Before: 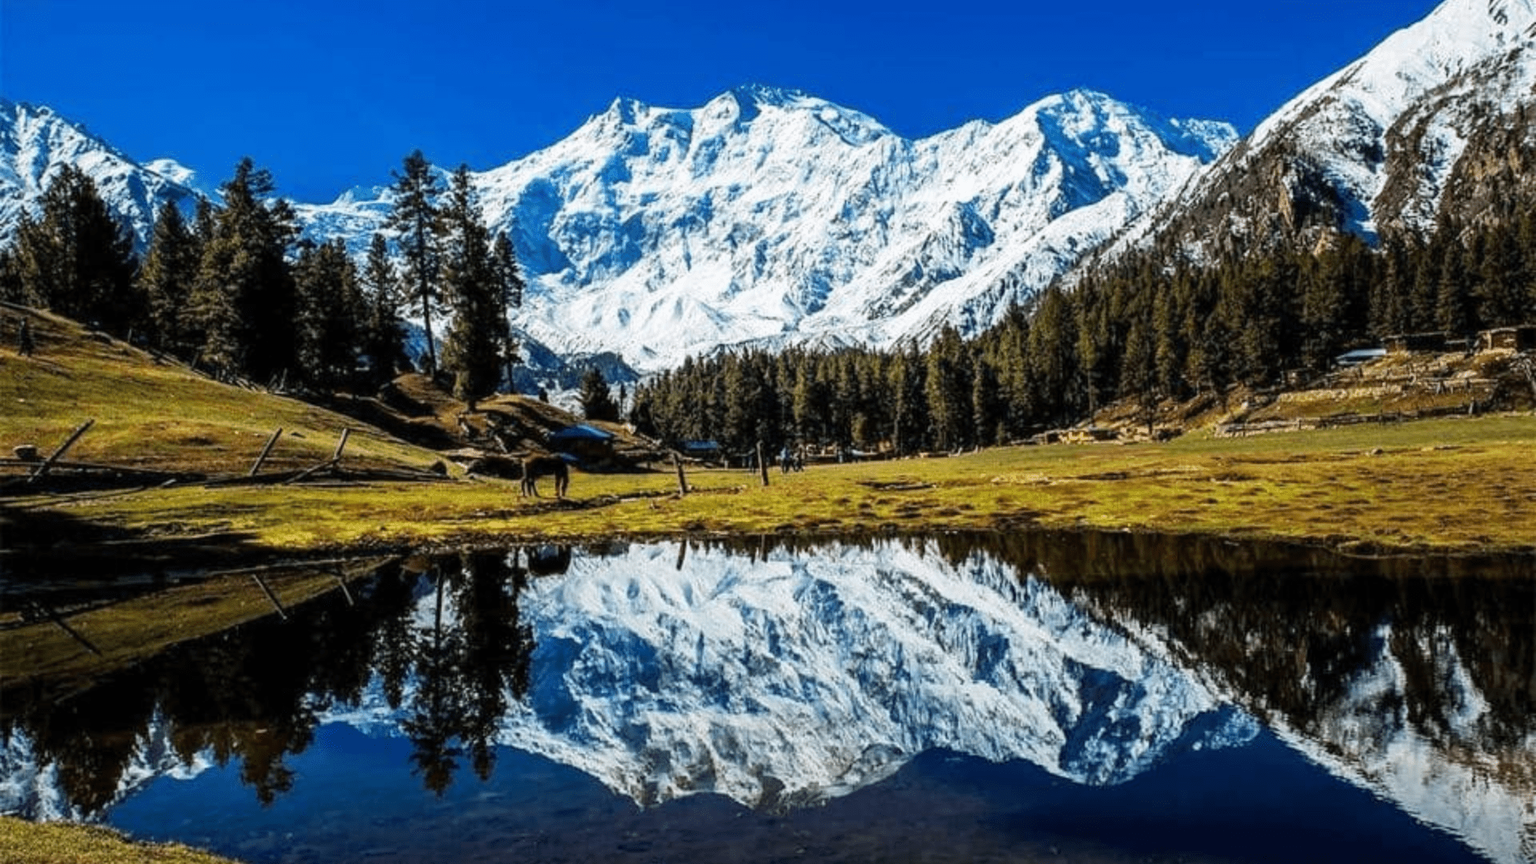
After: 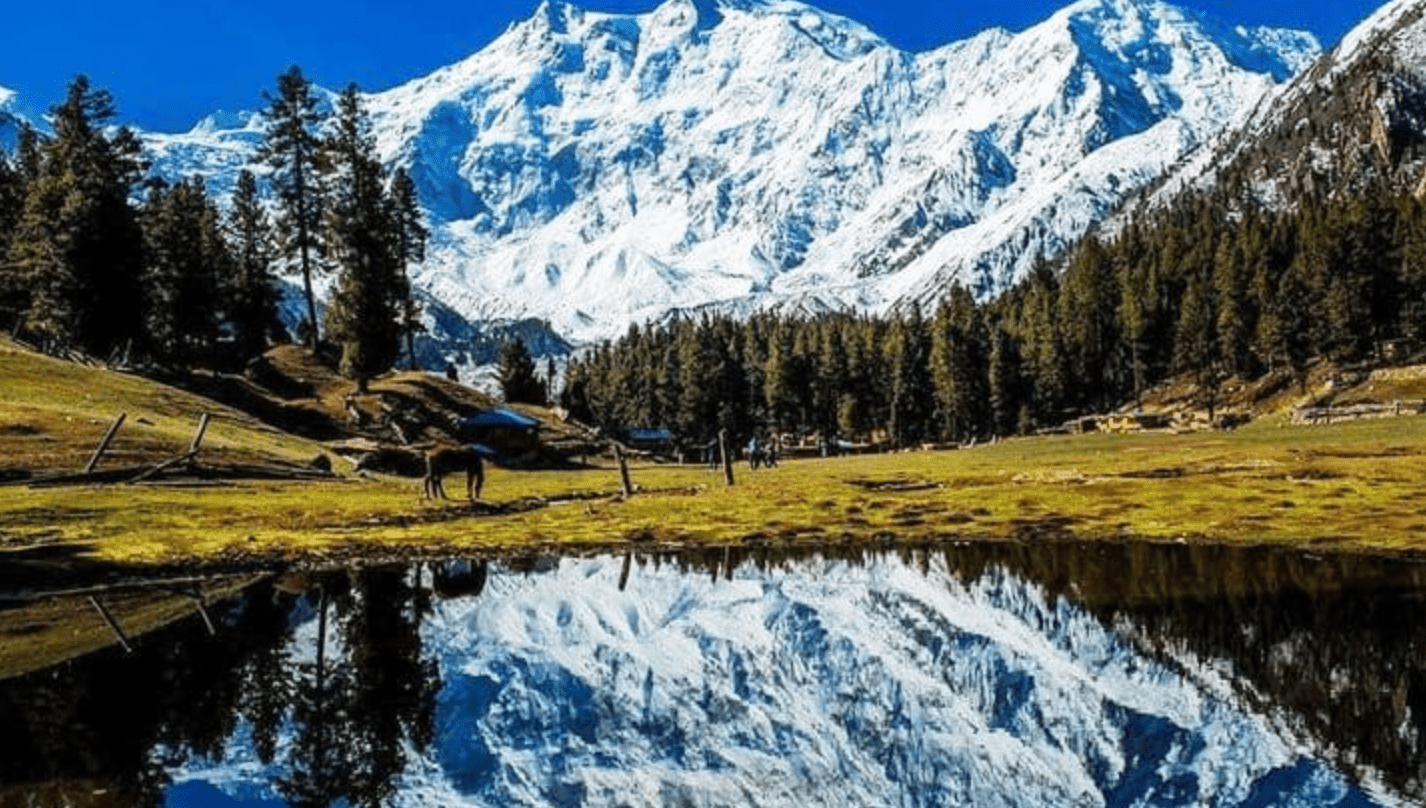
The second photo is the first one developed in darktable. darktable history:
crop and rotate: left 11.842%, top 11.331%, right 13.874%, bottom 13.831%
